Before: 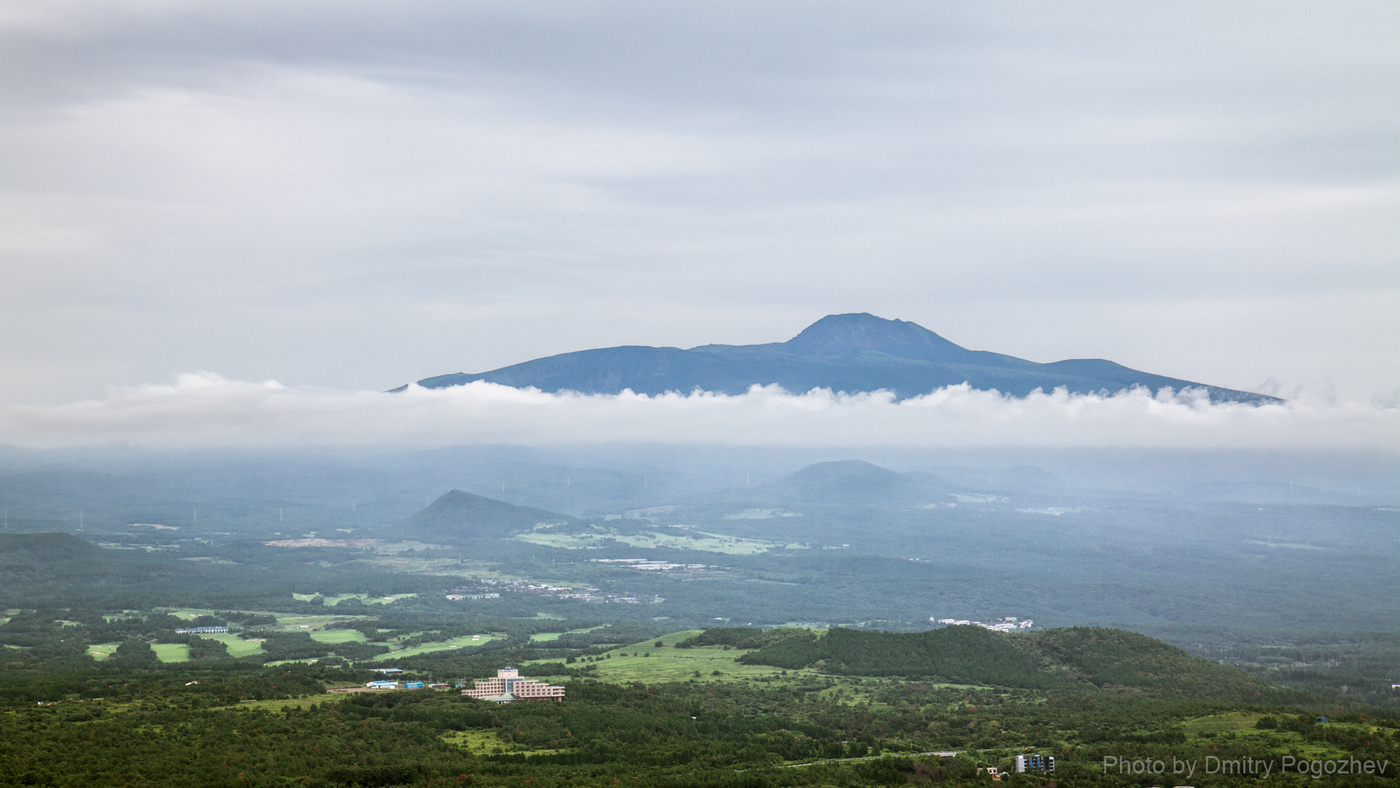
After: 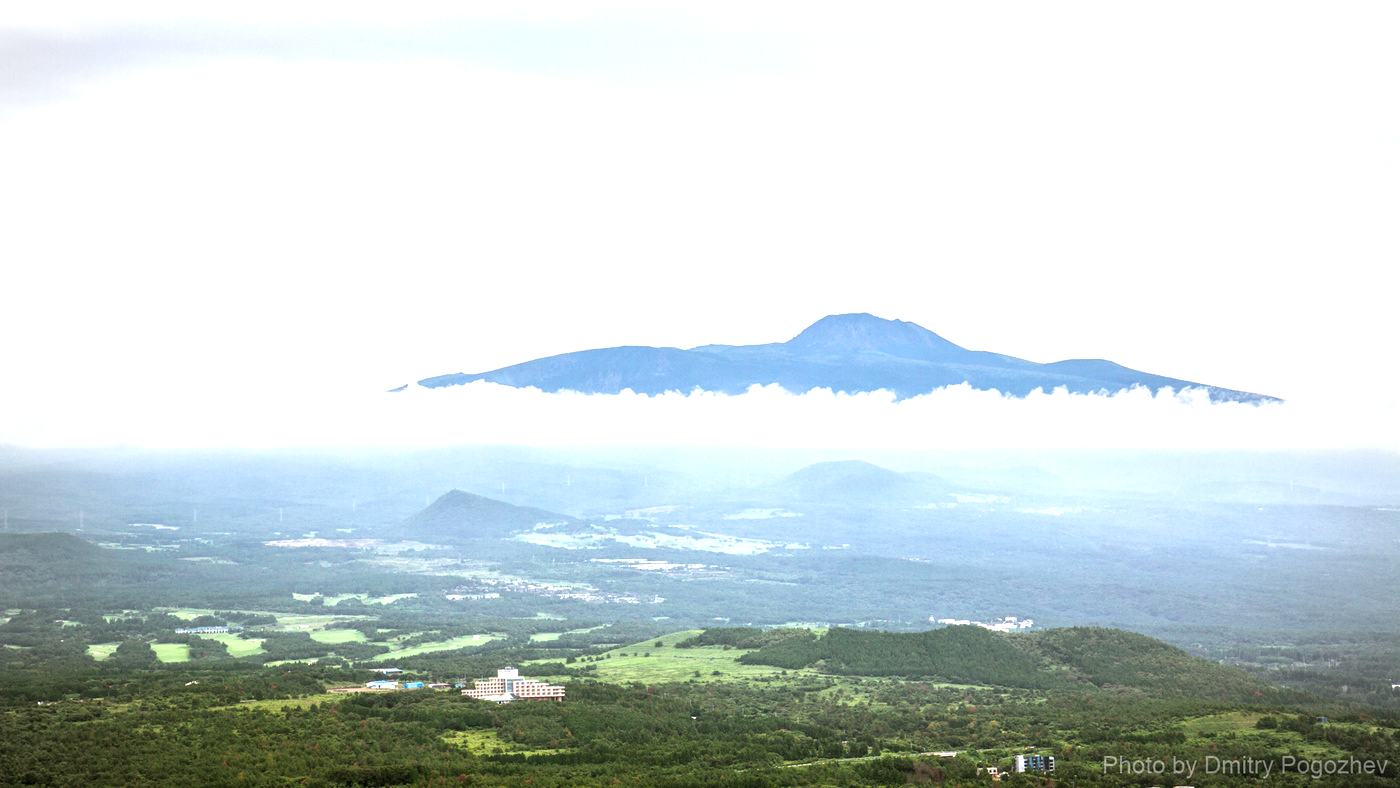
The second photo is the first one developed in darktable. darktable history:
vignetting: brightness -0.263
exposure: black level correction 0, exposure 1 EV, compensate highlight preservation false
